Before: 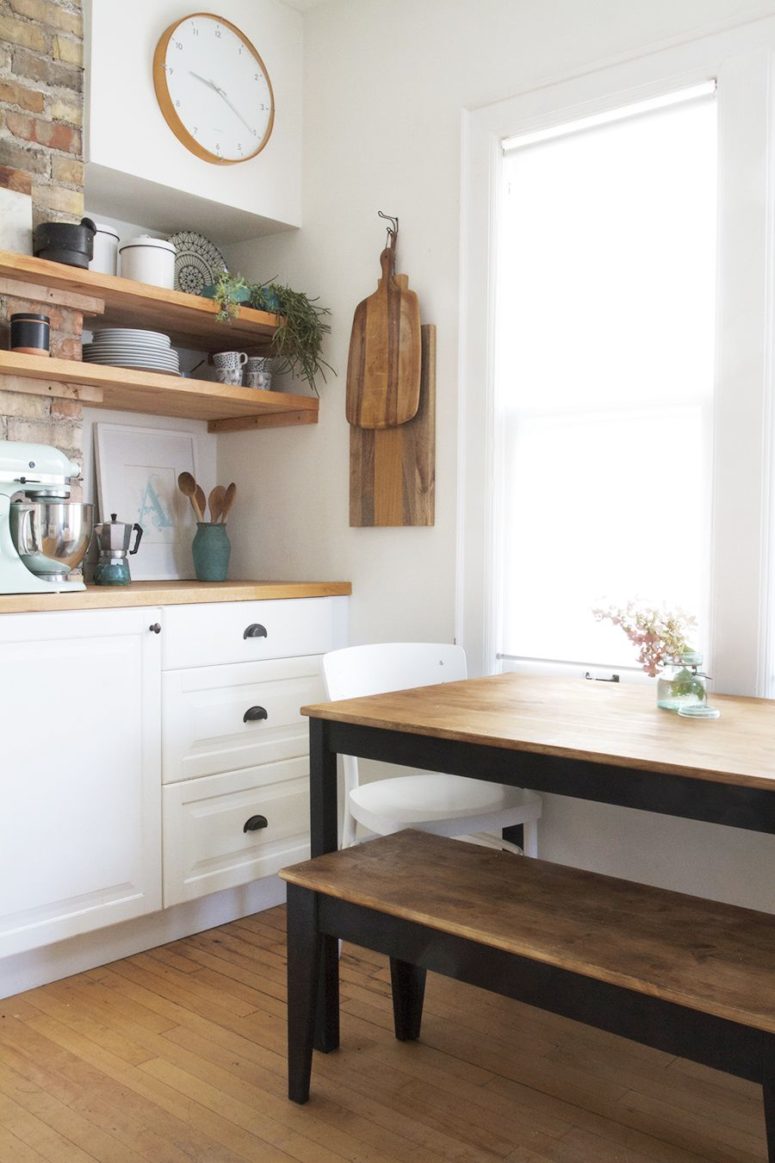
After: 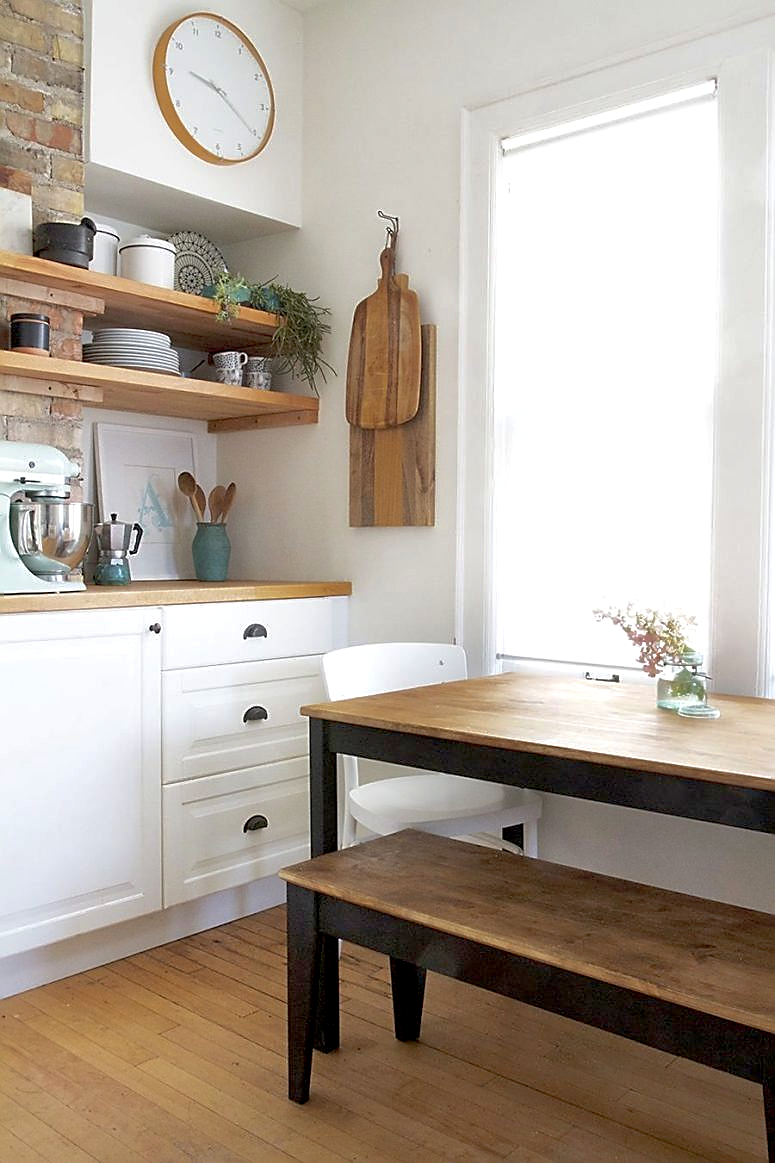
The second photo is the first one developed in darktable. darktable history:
sharpen: radius 1.362, amount 1.256, threshold 0.696
shadows and highlights: on, module defaults
exposure: black level correction 0.009, exposure 0.117 EV, compensate highlight preservation false
